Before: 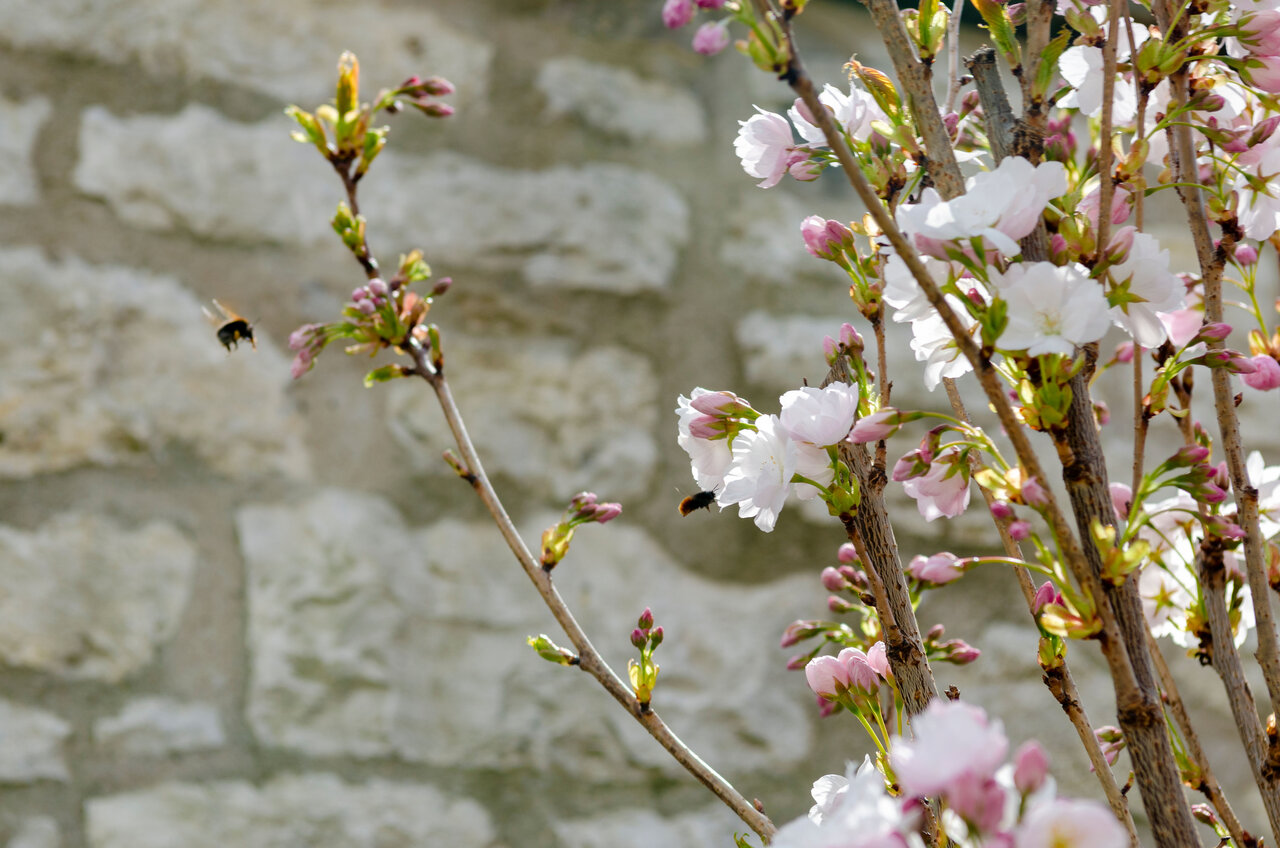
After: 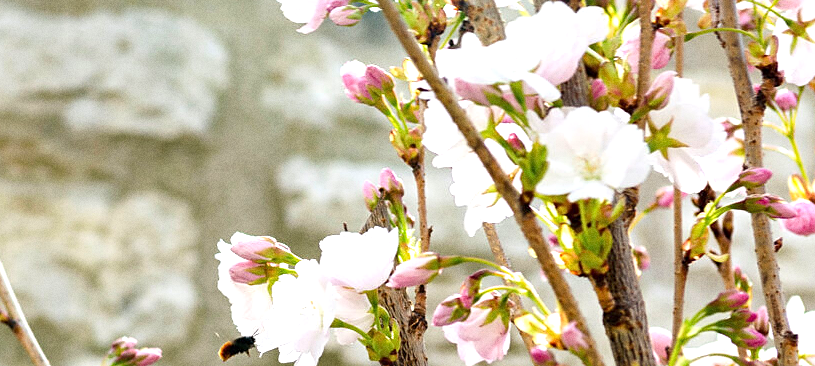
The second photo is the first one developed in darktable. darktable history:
crop: left 36.005%, top 18.293%, right 0.31%, bottom 38.444%
exposure: black level correction 0, exposure 1 EV, compensate exposure bias true, compensate highlight preservation false
grain: on, module defaults
sharpen: radius 1.864, amount 0.398, threshold 1.271
